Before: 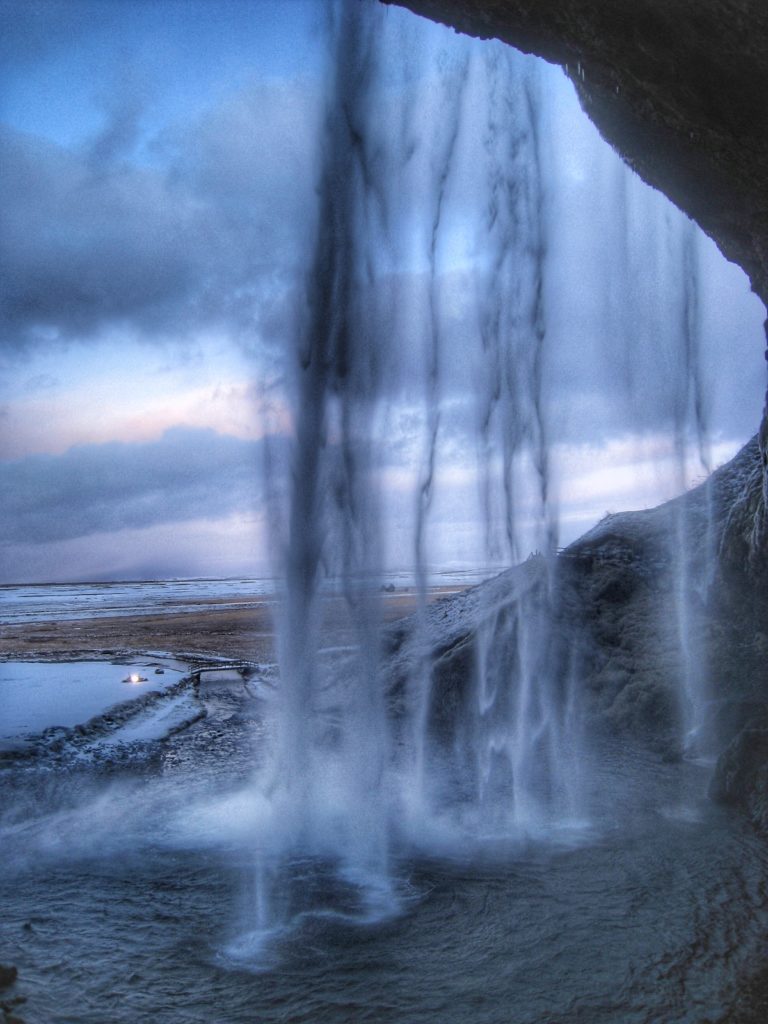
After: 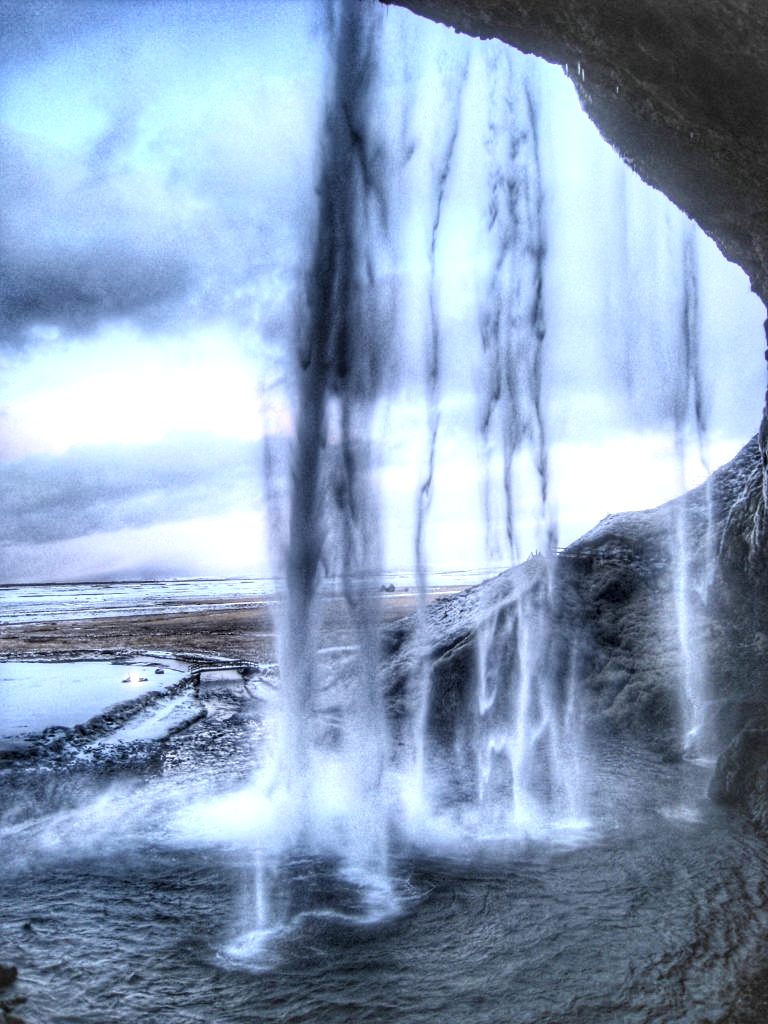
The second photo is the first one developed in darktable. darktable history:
local contrast: highlights 60%, shadows 60%, detail 160%
contrast brightness saturation: contrast 0.39, brightness 0.53
